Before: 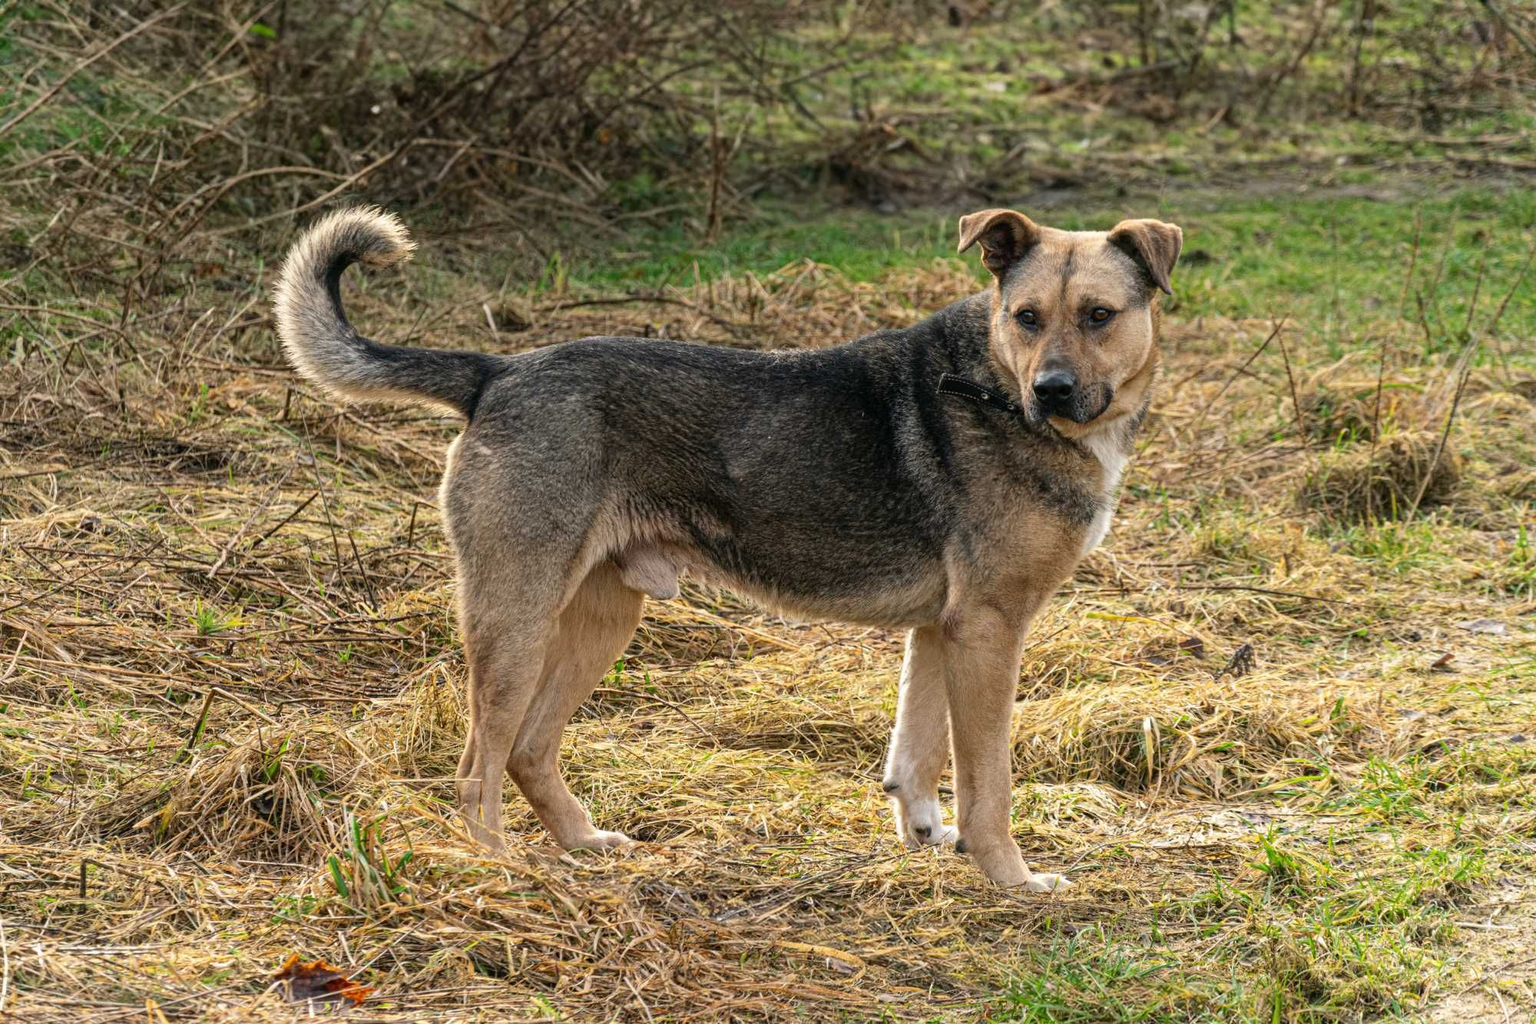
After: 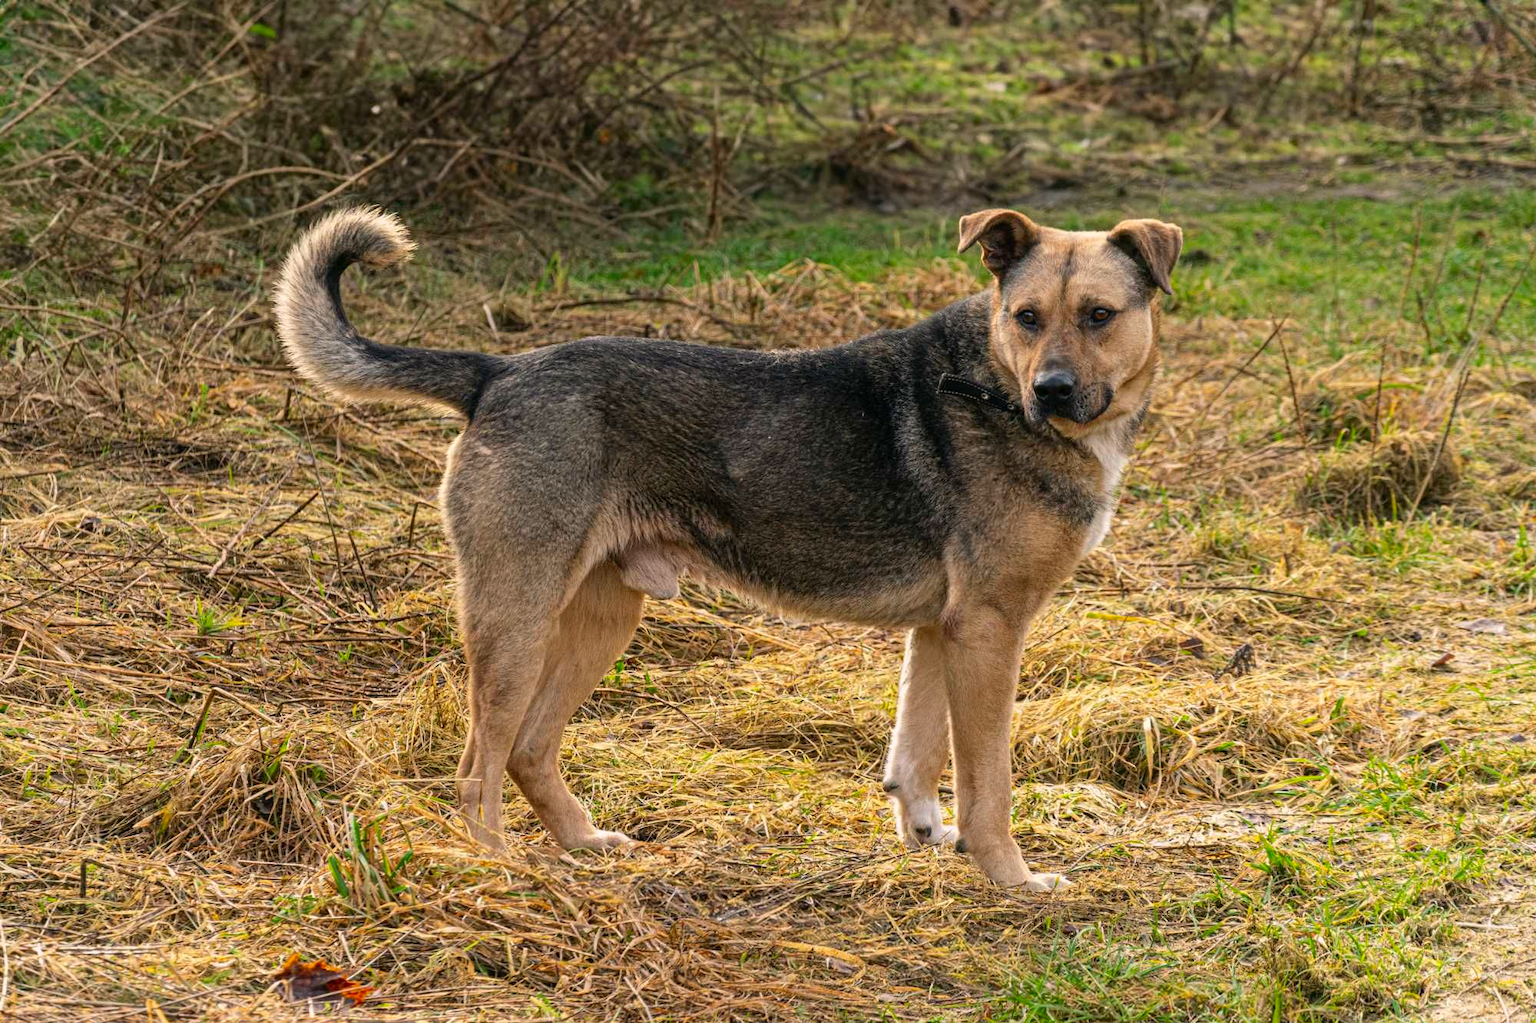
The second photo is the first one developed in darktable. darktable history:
exposure: exposure -0.07 EV, compensate highlight preservation false
color correction: highlights a* 3.49, highlights b* 1.63, saturation 1.19
